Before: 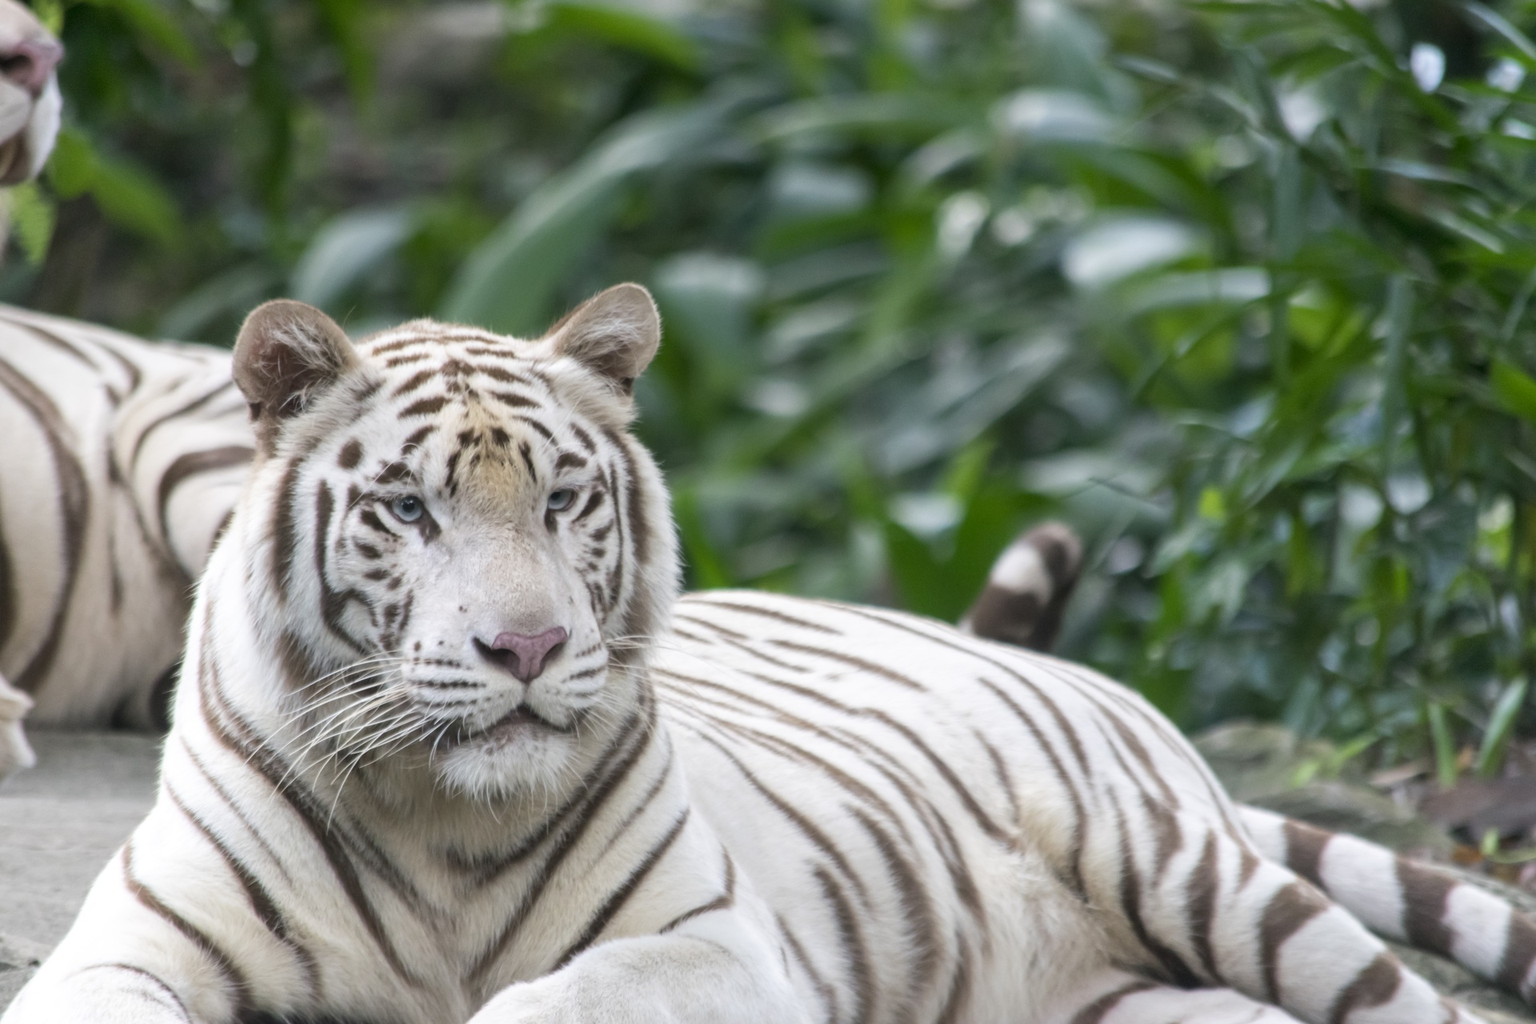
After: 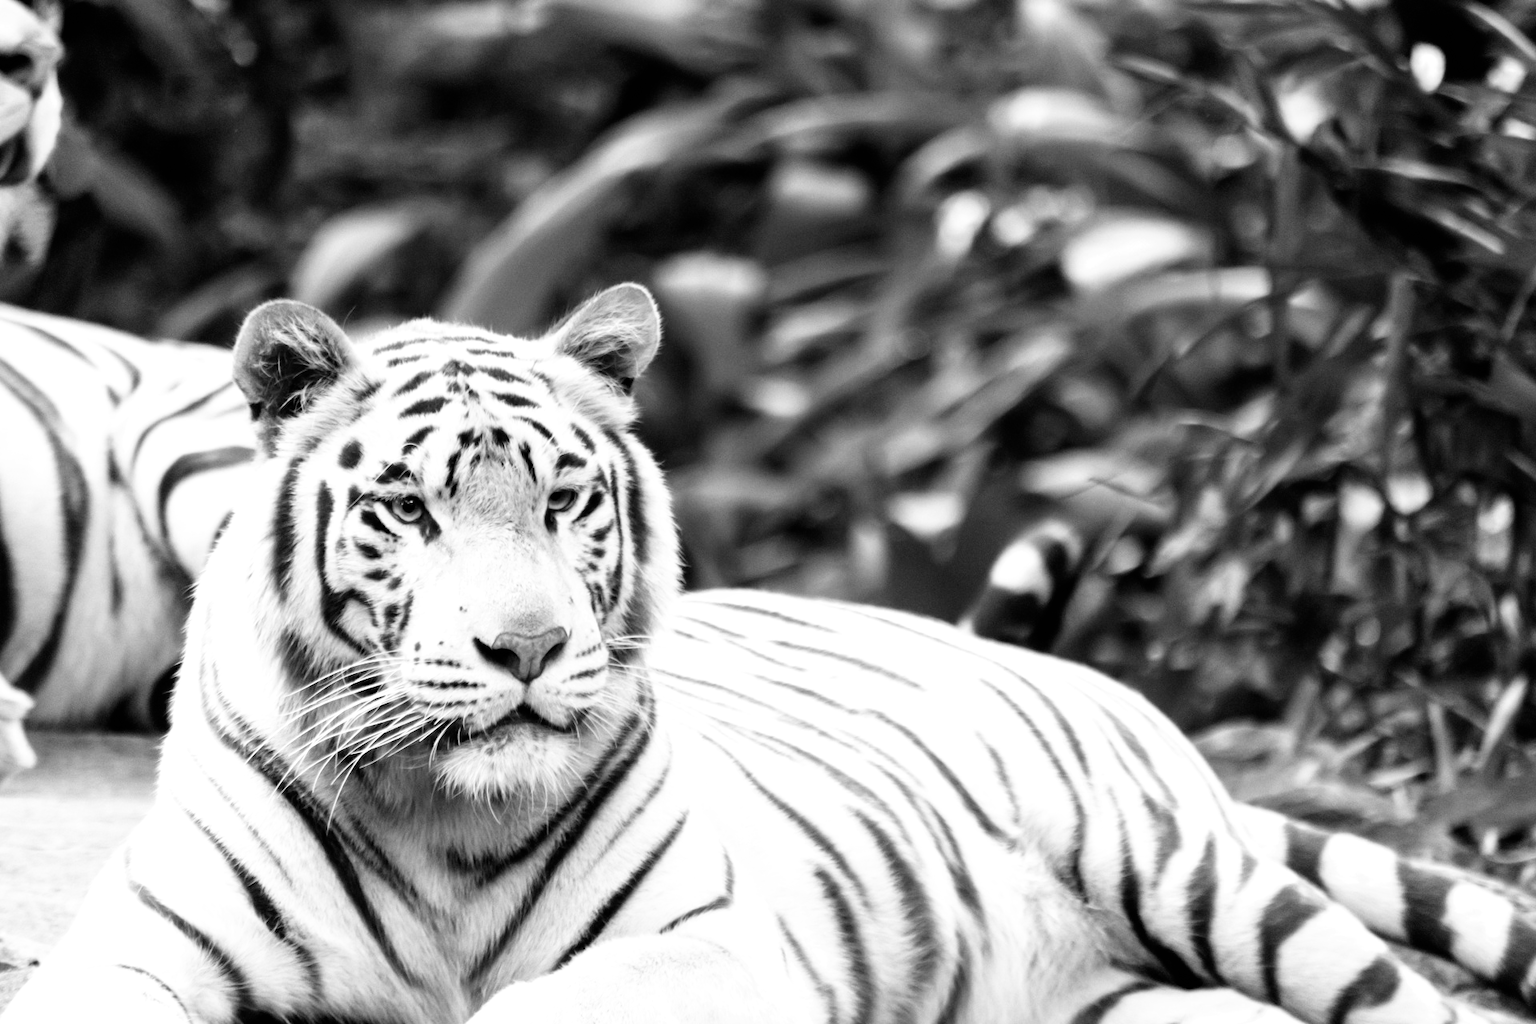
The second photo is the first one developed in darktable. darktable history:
filmic rgb: black relative exposure -4.93 EV, white relative exposure 2.84 EV, hardness 3.72
tone equalizer: -8 EV -1.08 EV, -7 EV -1.01 EV, -6 EV -0.867 EV, -5 EV -0.578 EV, -3 EV 0.578 EV, -2 EV 0.867 EV, -1 EV 1.01 EV, +0 EV 1.08 EV, edges refinement/feathering 500, mask exposure compensation -1.57 EV, preserve details no
monochrome: a -3.63, b -0.465
